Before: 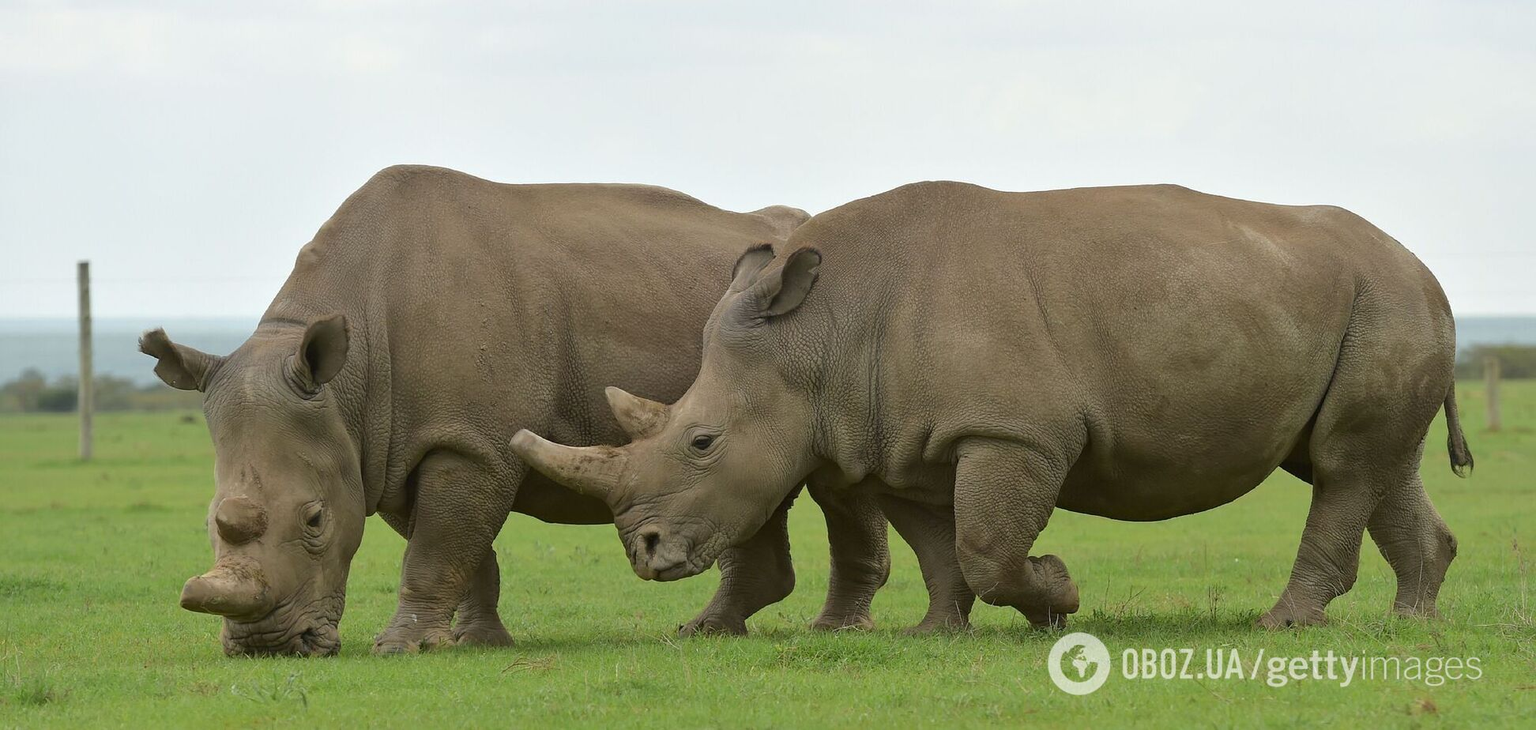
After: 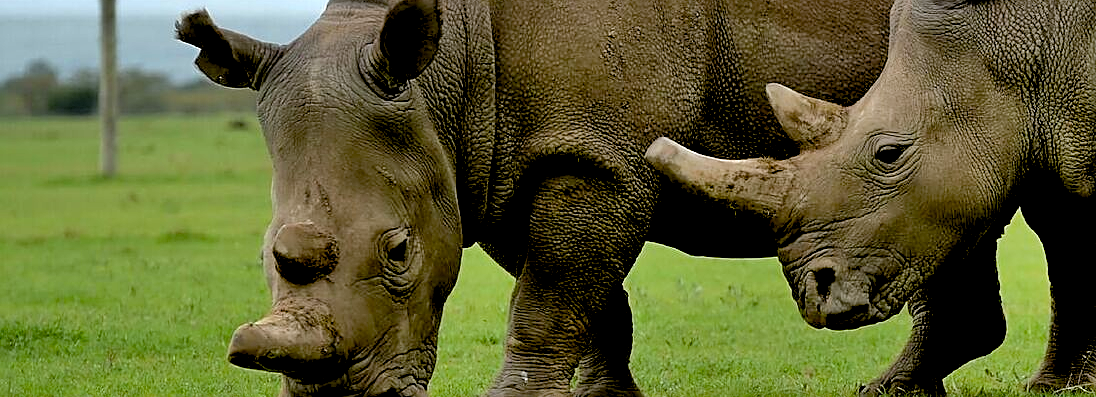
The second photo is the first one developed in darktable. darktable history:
crop: top 44.016%, right 43.597%, bottom 12.984%
sharpen: on, module defaults
shadows and highlights: low approximation 0.01, soften with gaussian
exposure: black level correction 0.047, exposure 0.013 EV, compensate exposure bias true, compensate highlight preservation false
tone equalizer: edges refinement/feathering 500, mask exposure compensation -1.57 EV, preserve details no
levels: levels [0.062, 0.494, 0.925]
color correction: highlights a* -0.153, highlights b* -5.88, shadows a* -0.131, shadows b* -0.105
